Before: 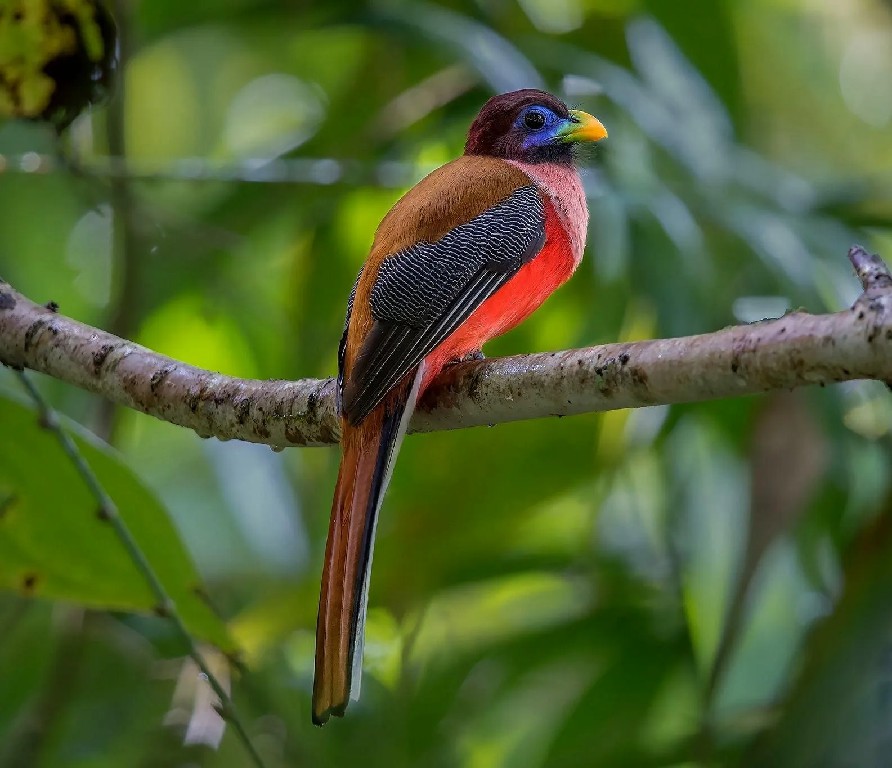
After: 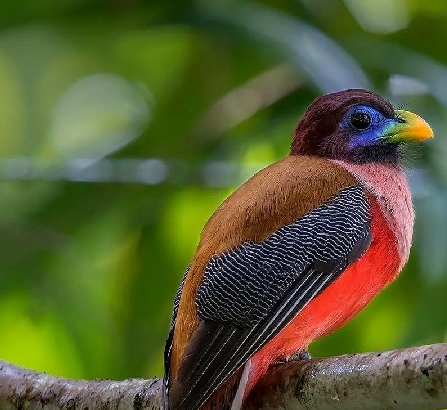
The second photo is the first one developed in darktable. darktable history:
exposure: compensate highlight preservation false
crop: left 19.585%, right 30.293%, bottom 46.504%
